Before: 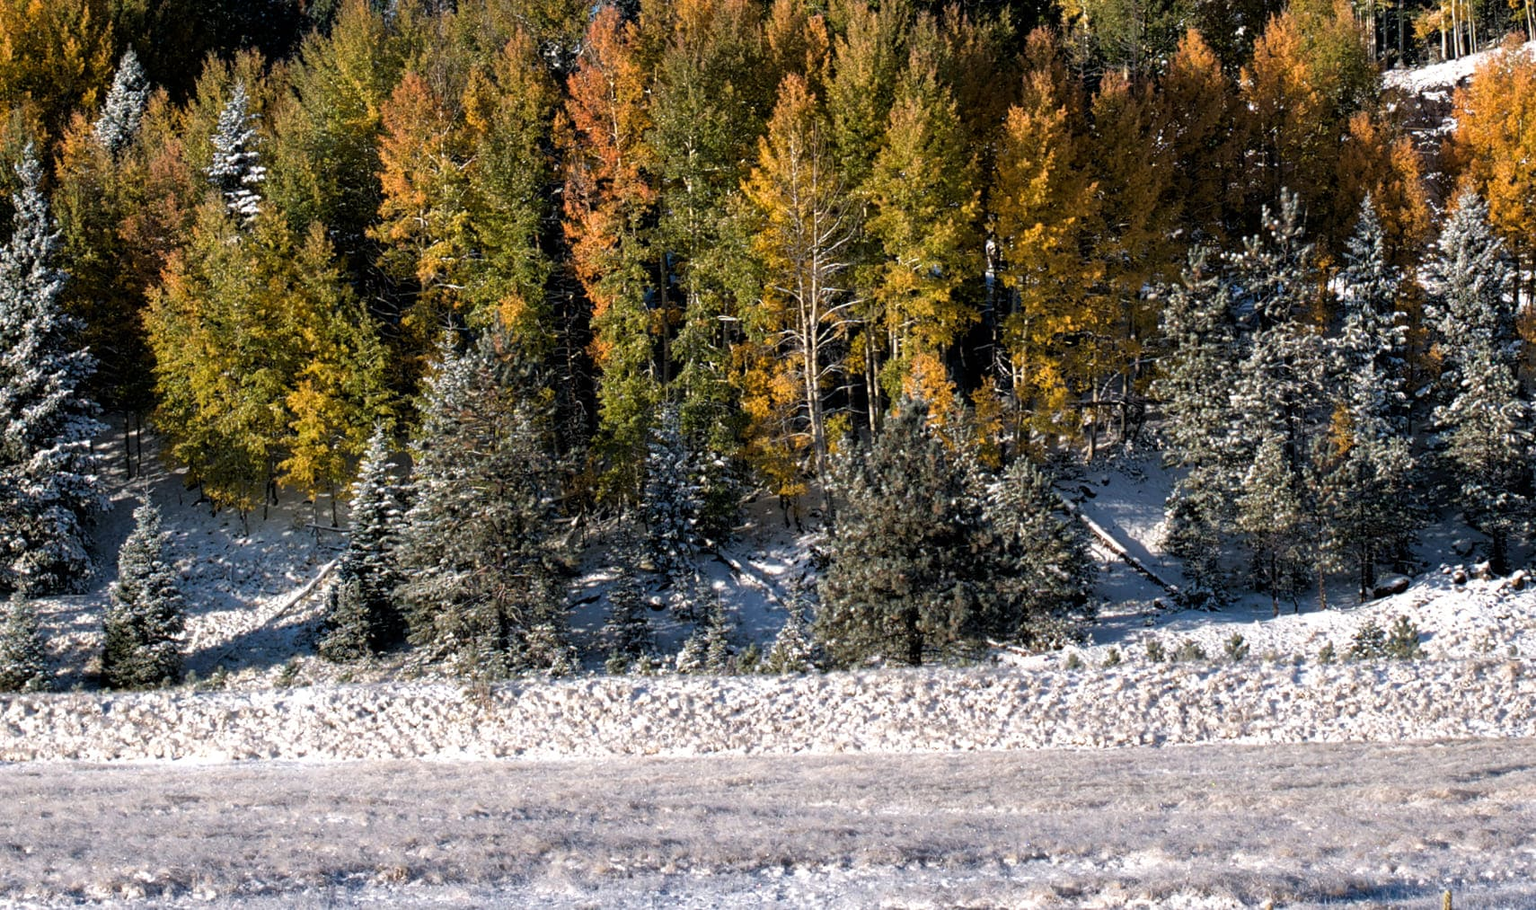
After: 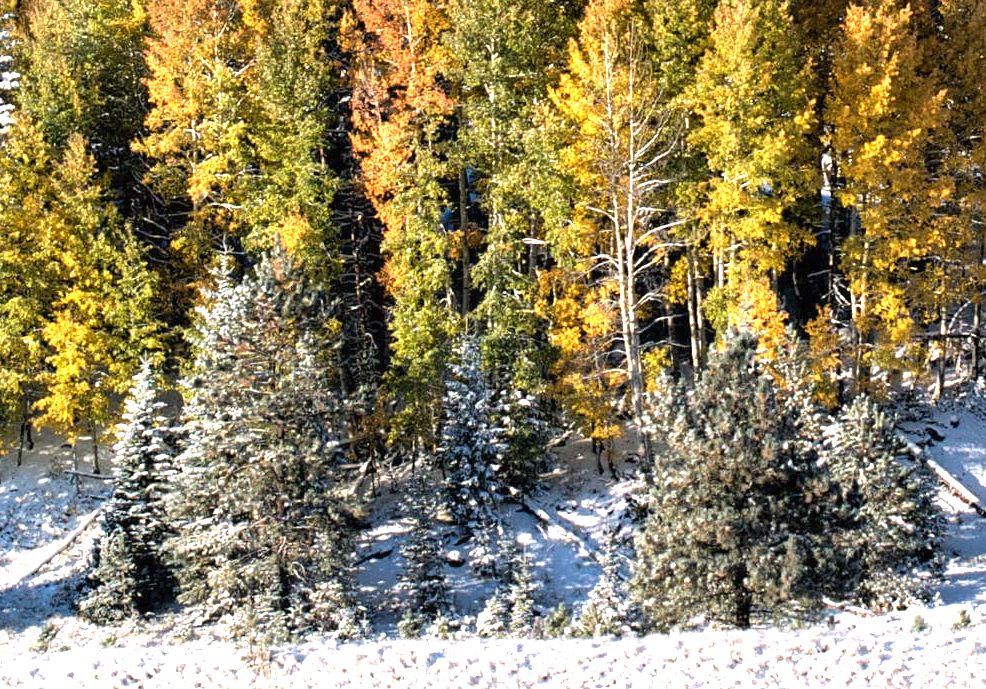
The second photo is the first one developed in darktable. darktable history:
exposure: black level correction 0, exposure 1.391 EV, compensate highlight preservation false
crop: left 16.193%, top 11.207%, right 26.124%, bottom 20.703%
